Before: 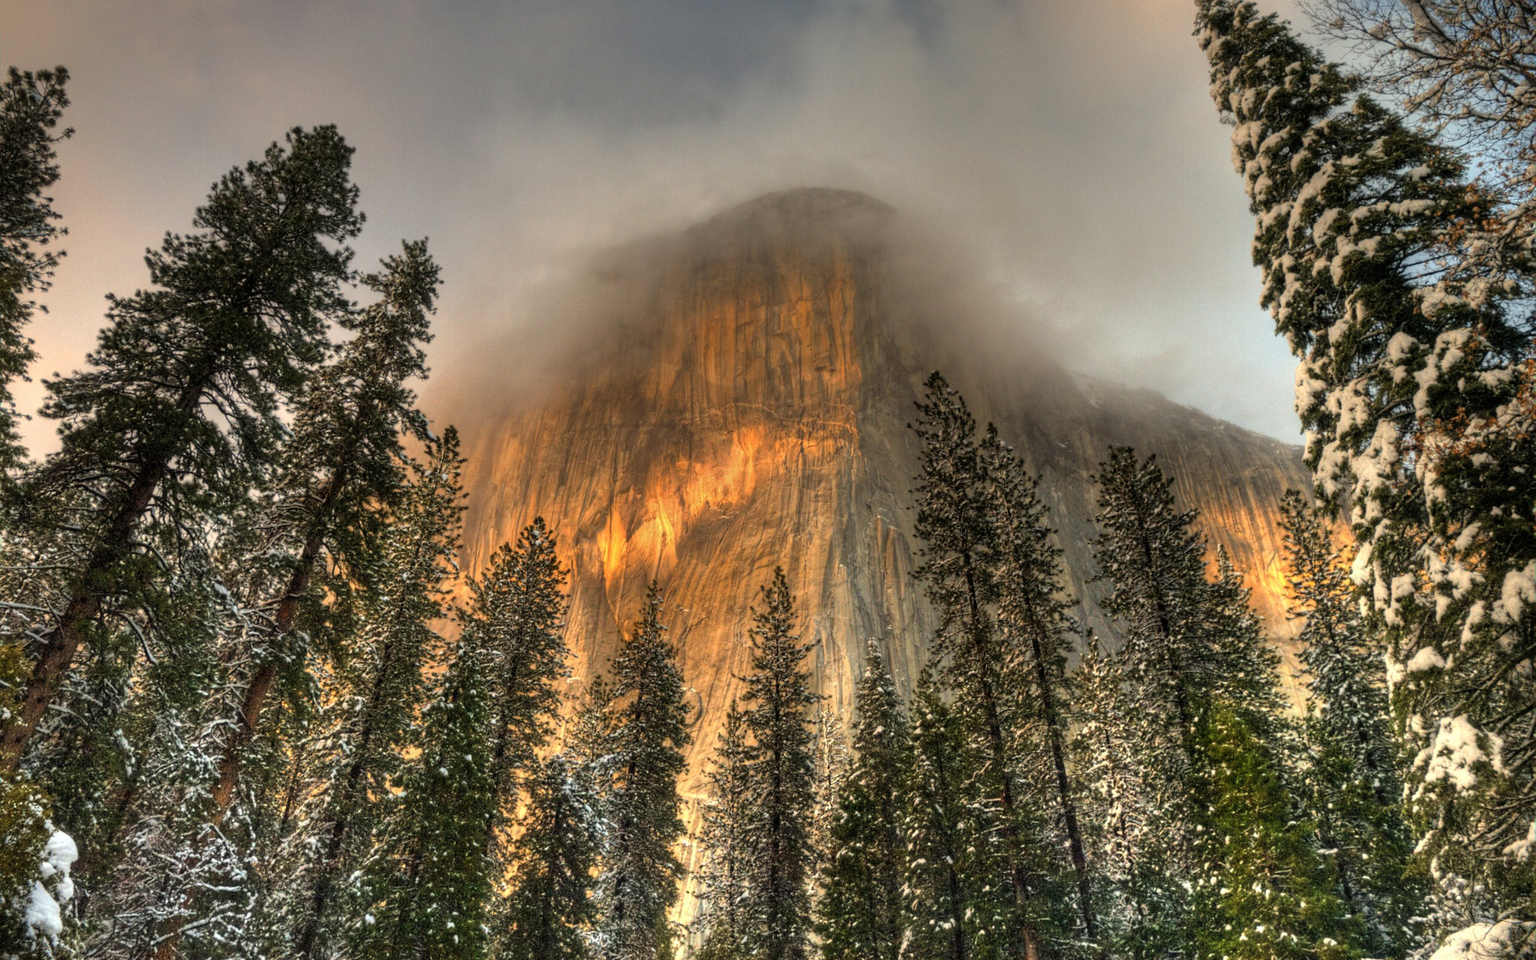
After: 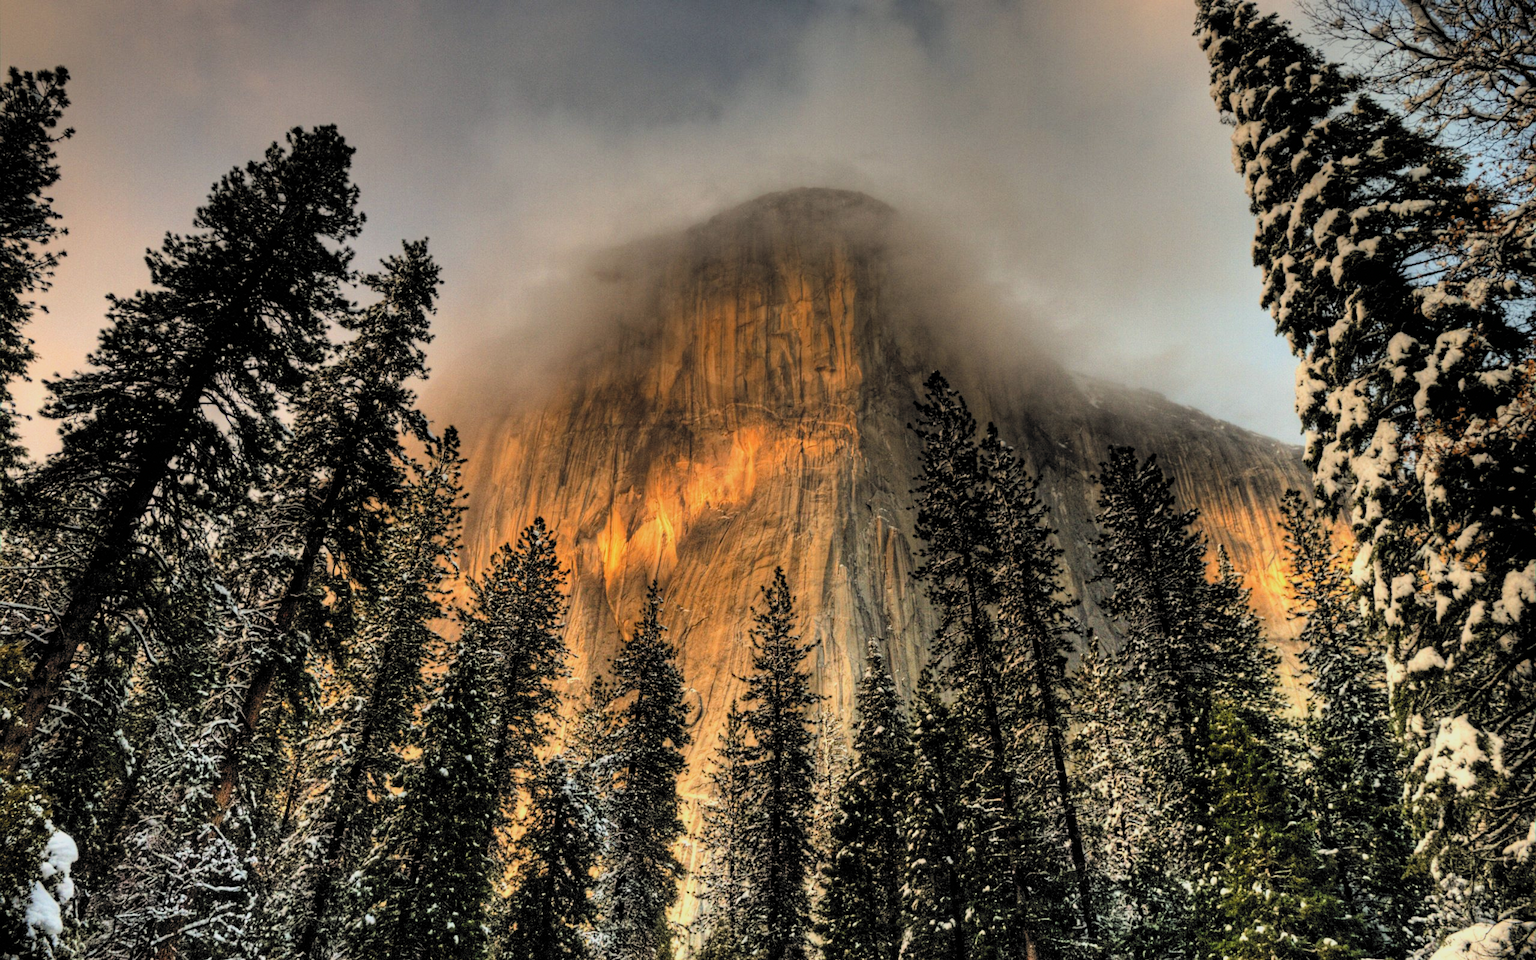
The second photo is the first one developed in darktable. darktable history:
haze removal: compatibility mode true, adaptive false
filmic rgb: black relative exposure -5.07 EV, white relative exposure 3.98 EV, hardness 2.89, contrast 1.298, highlights saturation mix -28.66%, color science v6 (2022)
